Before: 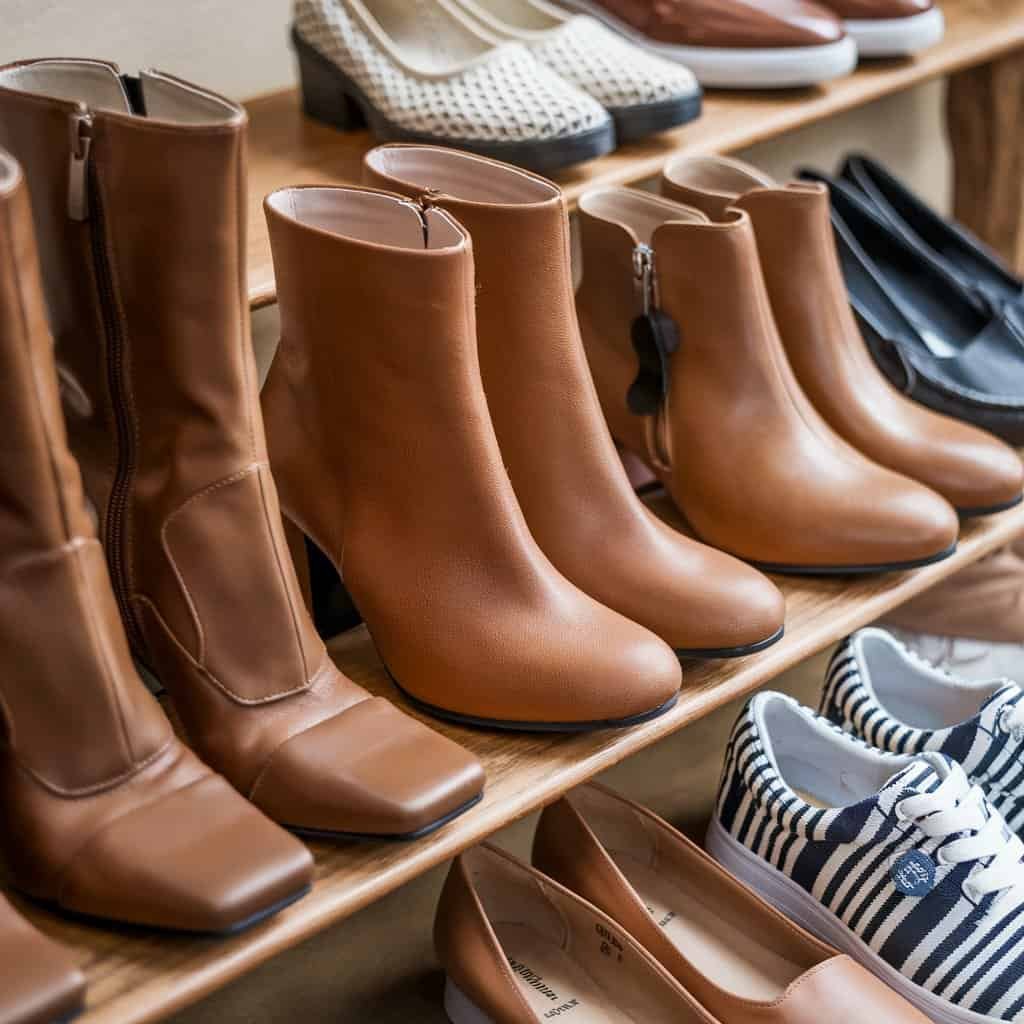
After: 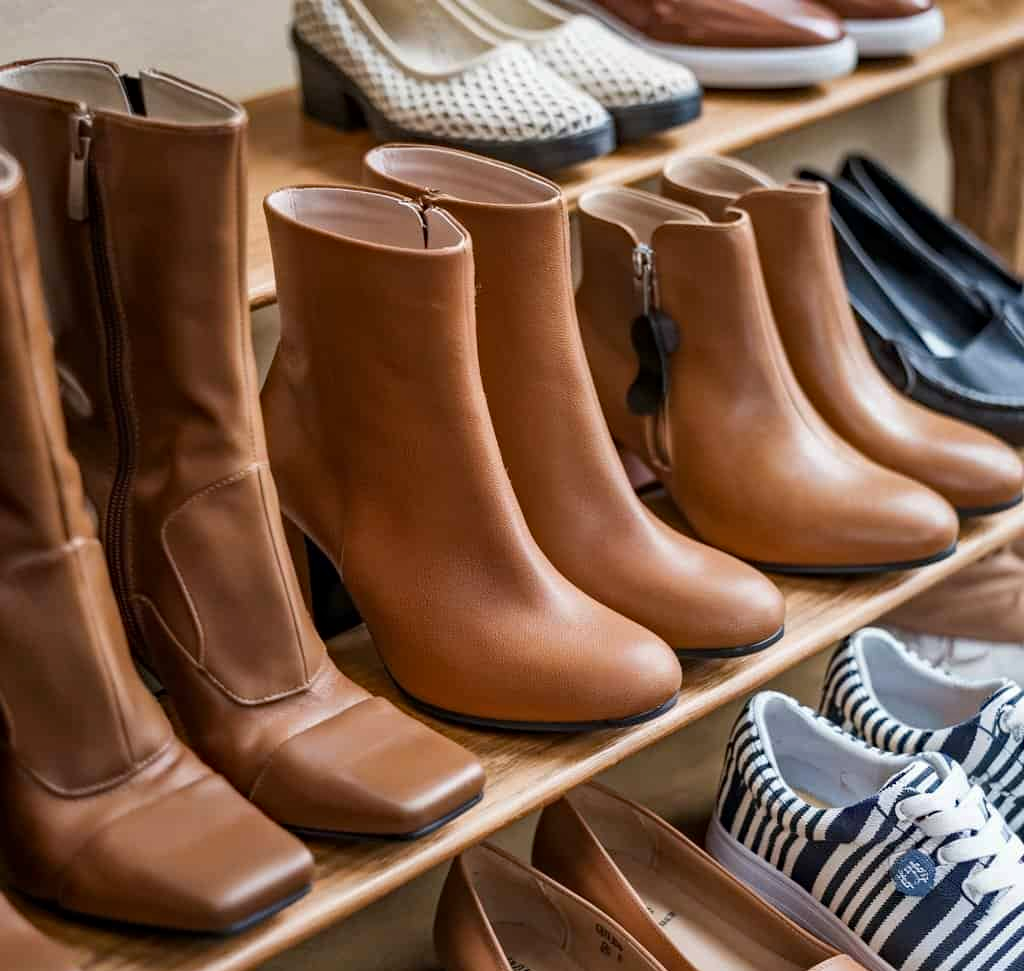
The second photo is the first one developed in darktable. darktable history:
haze removal: compatibility mode true, adaptive false
local contrast: mode bilateral grid, contrast 16, coarseness 37, detail 104%, midtone range 0.2
crop and rotate: top 0.007%, bottom 5.102%
